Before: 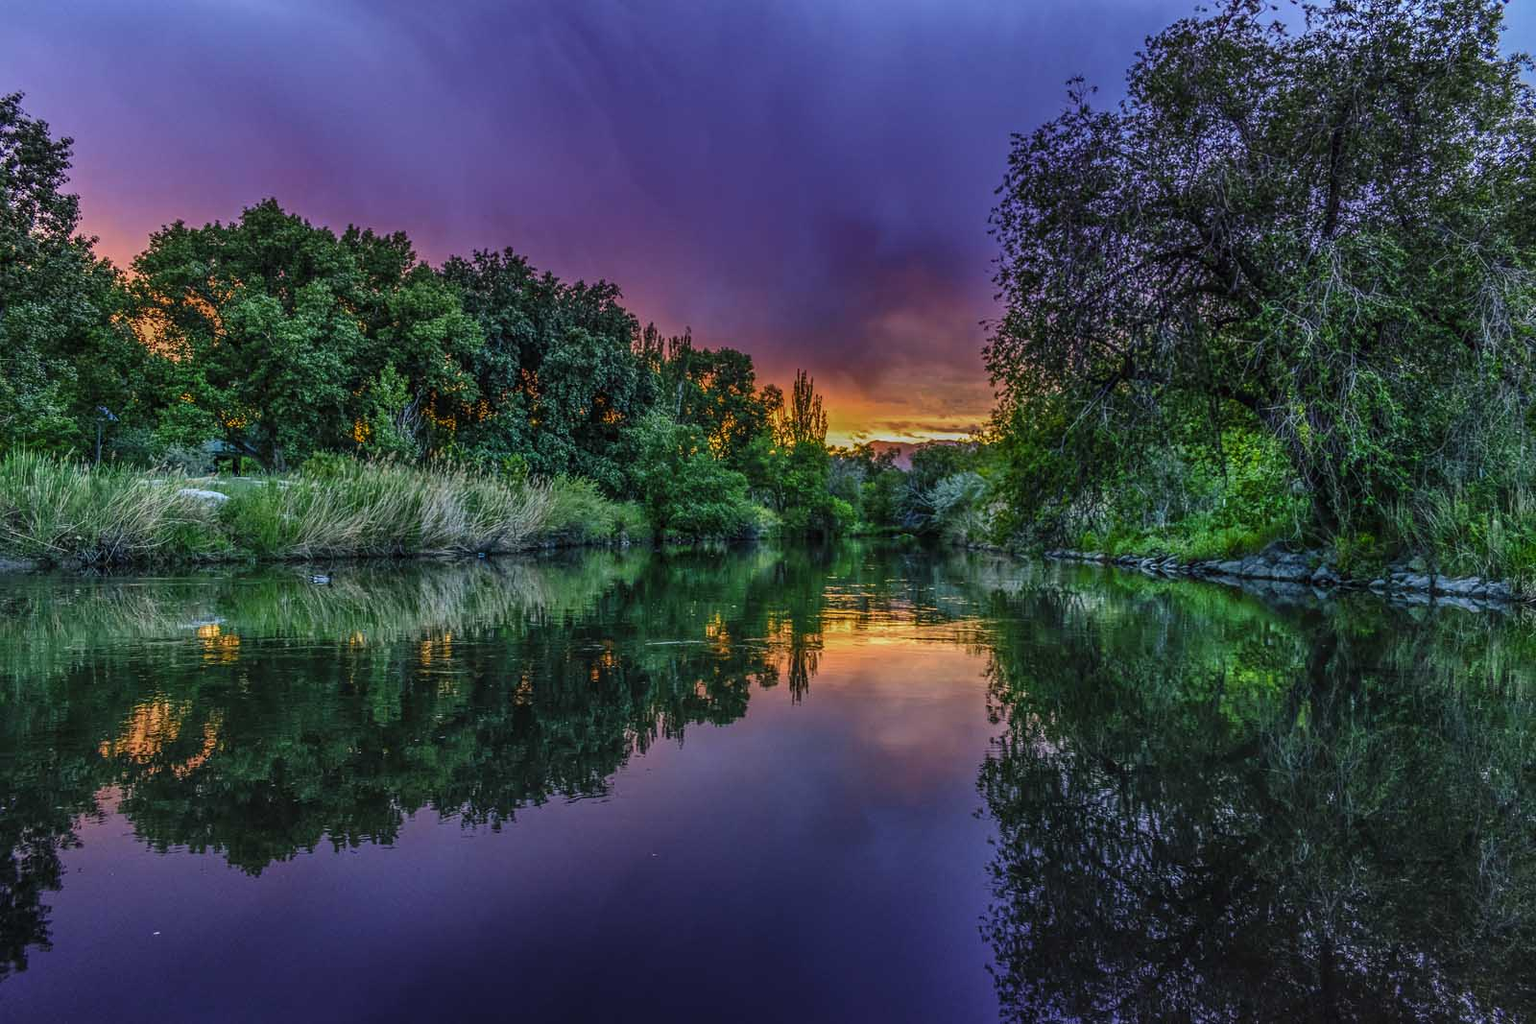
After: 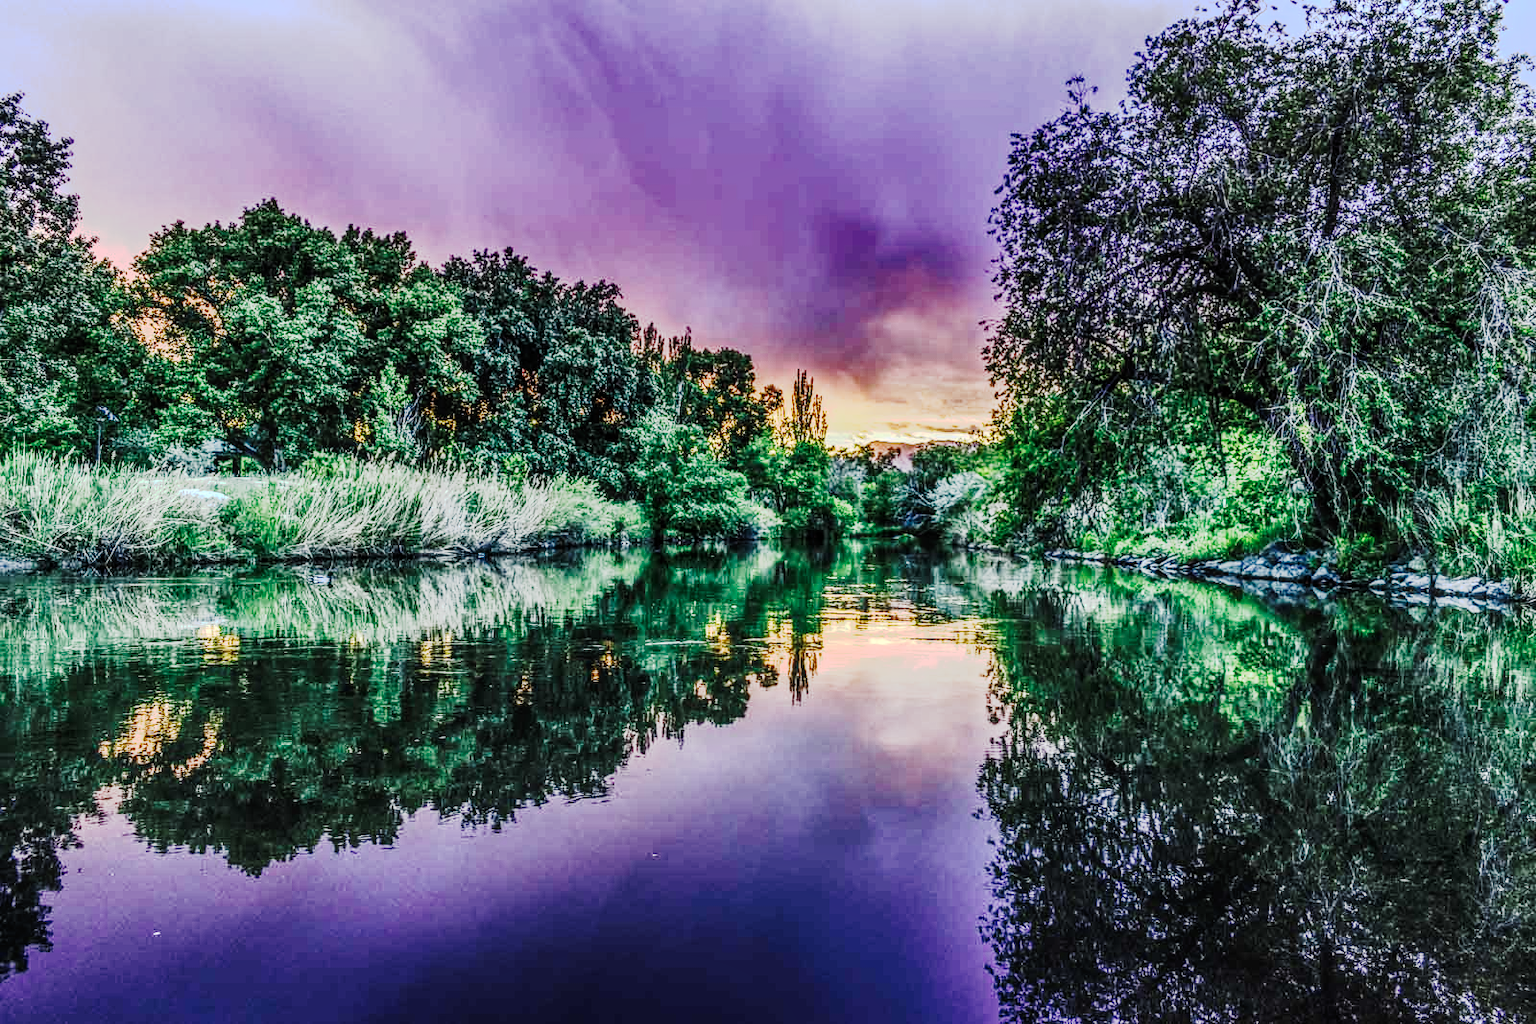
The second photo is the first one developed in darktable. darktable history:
local contrast: on, module defaults
exposure: exposure -0.042 EV, compensate highlight preservation false
tone curve: curves: ch0 [(0, 0) (0.003, 0.001) (0.011, 0.005) (0.025, 0.009) (0.044, 0.014) (0.069, 0.019) (0.1, 0.028) (0.136, 0.039) (0.177, 0.073) (0.224, 0.134) (0.277, 0.218) (0.335, 0.343) (0.399, 0.488) (0.468, 0.608) (0.543, 0.699) (0.623, 0.773) (0.709, 0.819) (0.801, 0.852) (0.898, 0.874) (1, 1)], preserve colors none
contrast brightness saturation: contrast 0.43, brightness 0.56, saturation -0.188
color zones: curves: ch0 [(0.006, 0.385) (0.143, 0.563) (0.243, 0.321) (0.352, 0.464) (0.516, 0.456) (0.625, 0.5) (0.75, 0.5) (0.875, 0.5)]; ch1 [(0, 0.5) (0.134, 0.504) (0.246, 0.463) (0.421, 0.515) (0.5, 0.56) (0.625, 0.5) (0.75, 0.5) (0.875, 0.5)]; ch2 [(0, 0.5) (0.131, 0.426) (0.307, 0.289) (0.38, 0.188) (0.513, 0.216) (0.625, 0.548) (0.75, 0.468) (0.838, 0.396) (0.971, 0.311)], mix -122.28%
